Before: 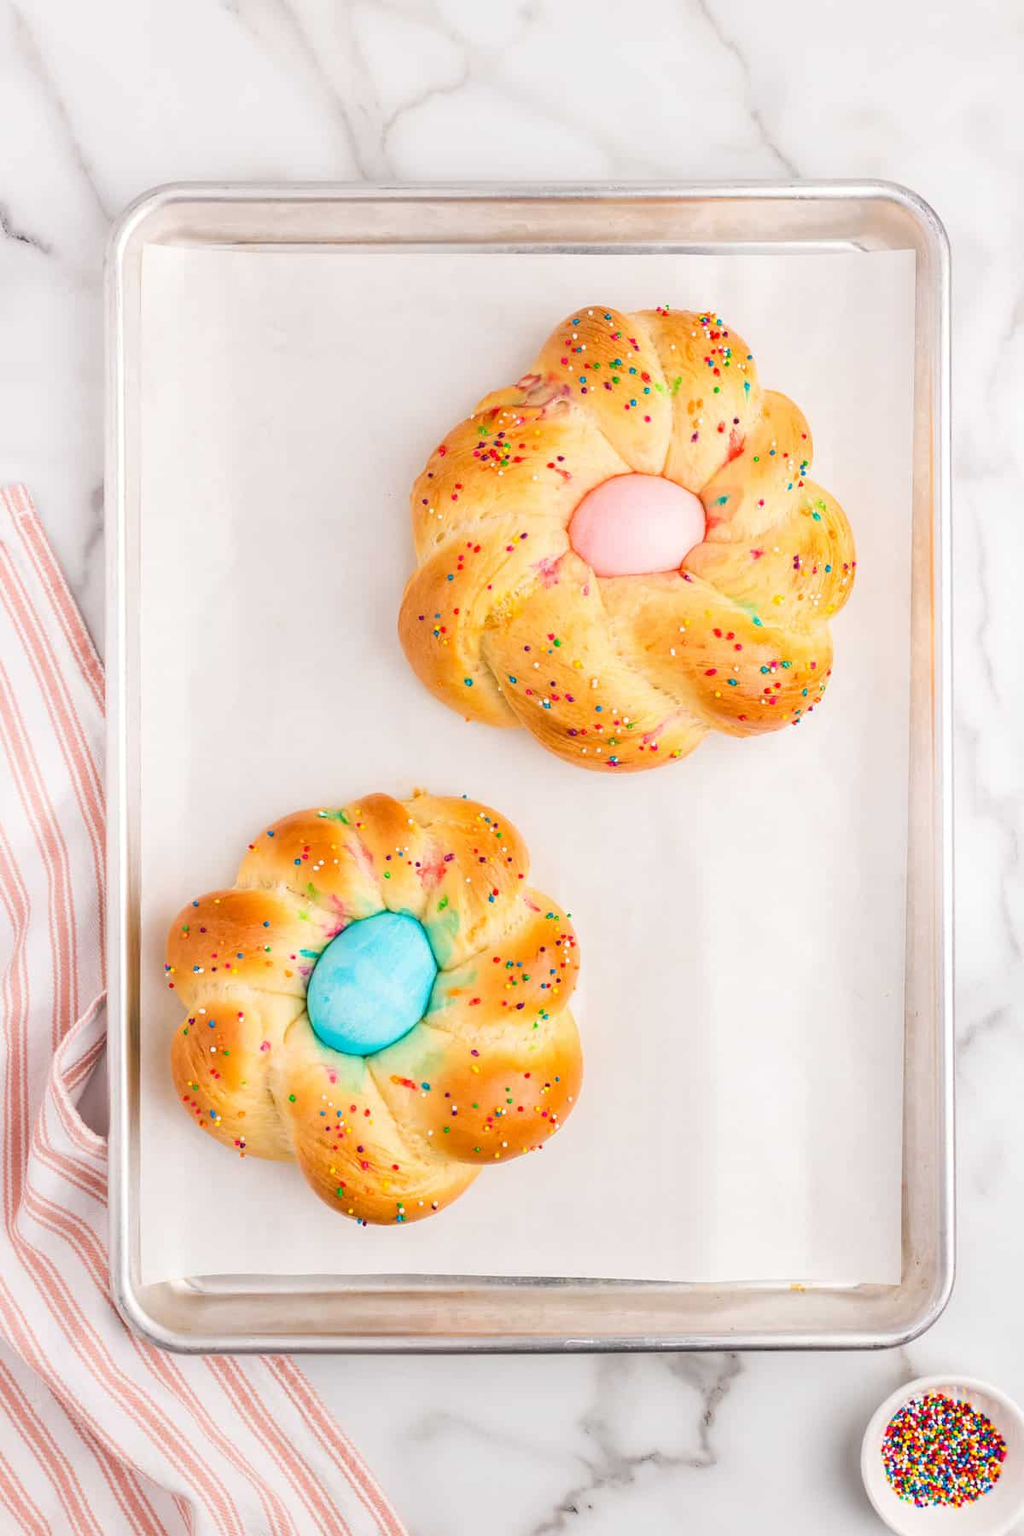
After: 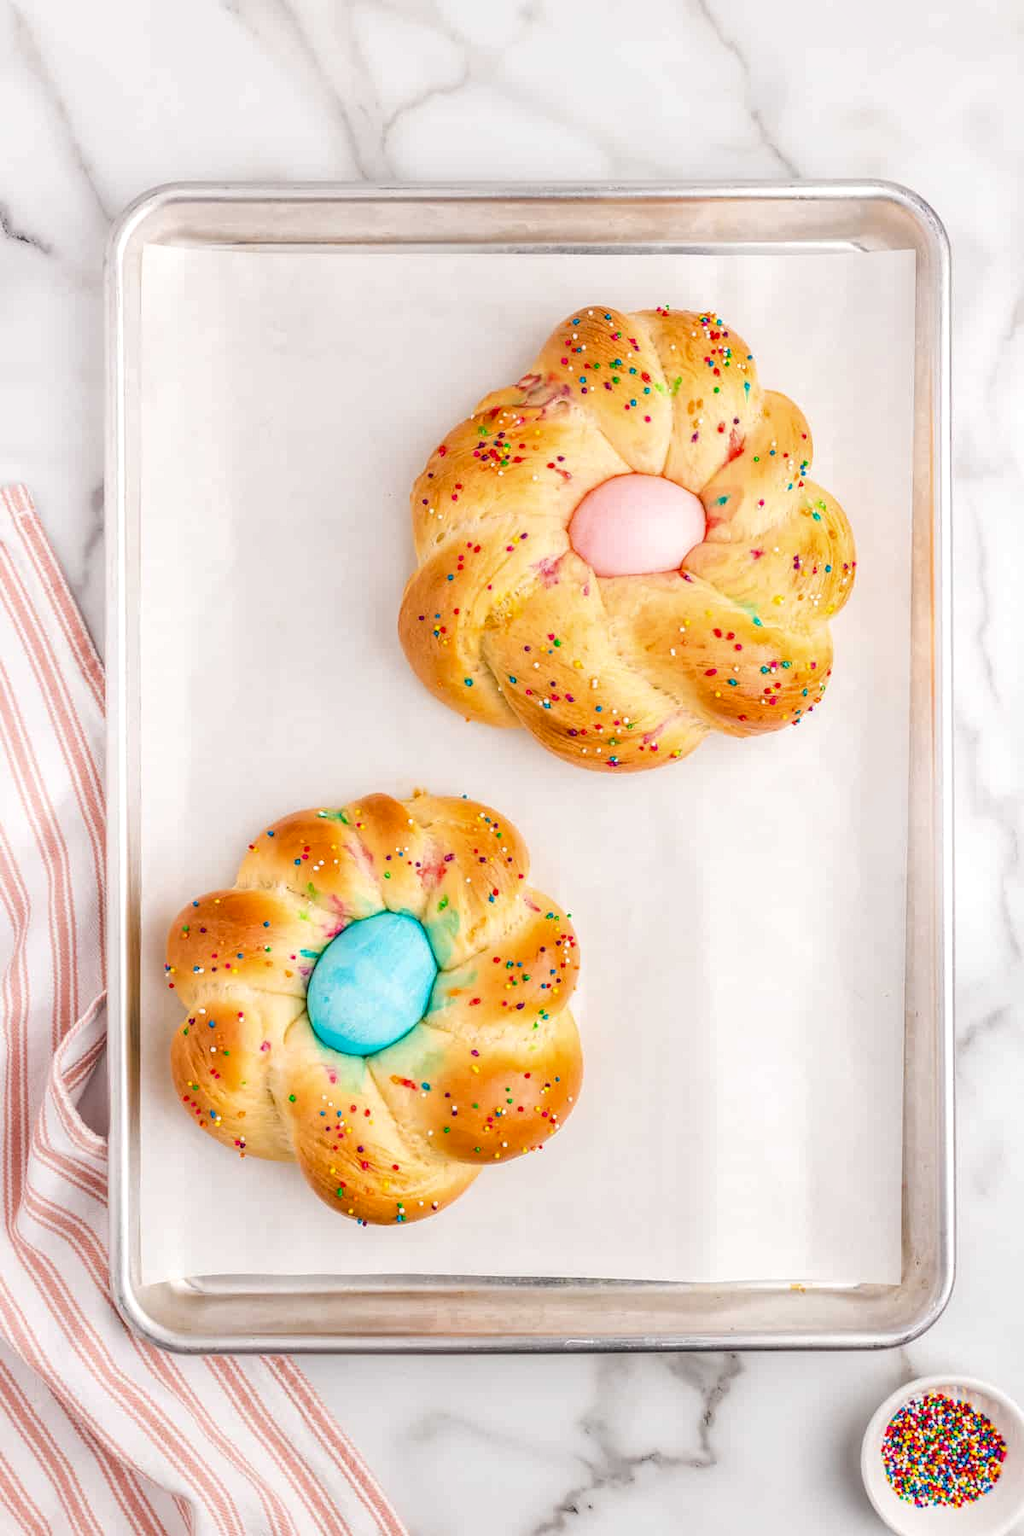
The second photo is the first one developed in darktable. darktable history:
local contrast: highlights 1%, shadows 5%, detail 133%
